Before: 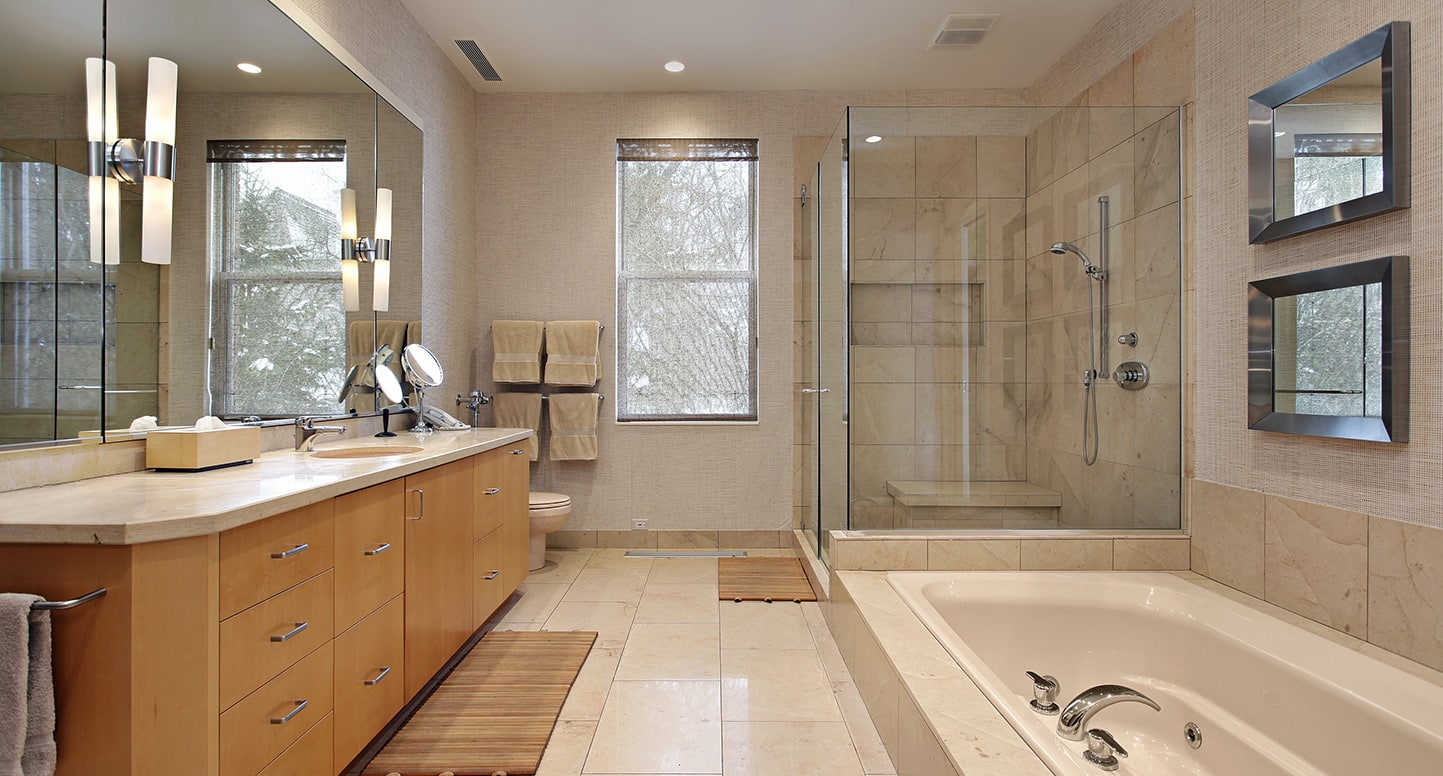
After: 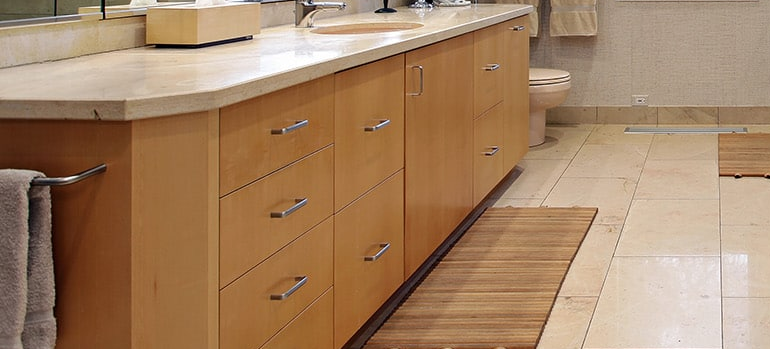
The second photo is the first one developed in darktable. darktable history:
tone equalizer: on, module defaults
crop and rotate: top 54.778%, right 46.61%, bottom 0.159%
